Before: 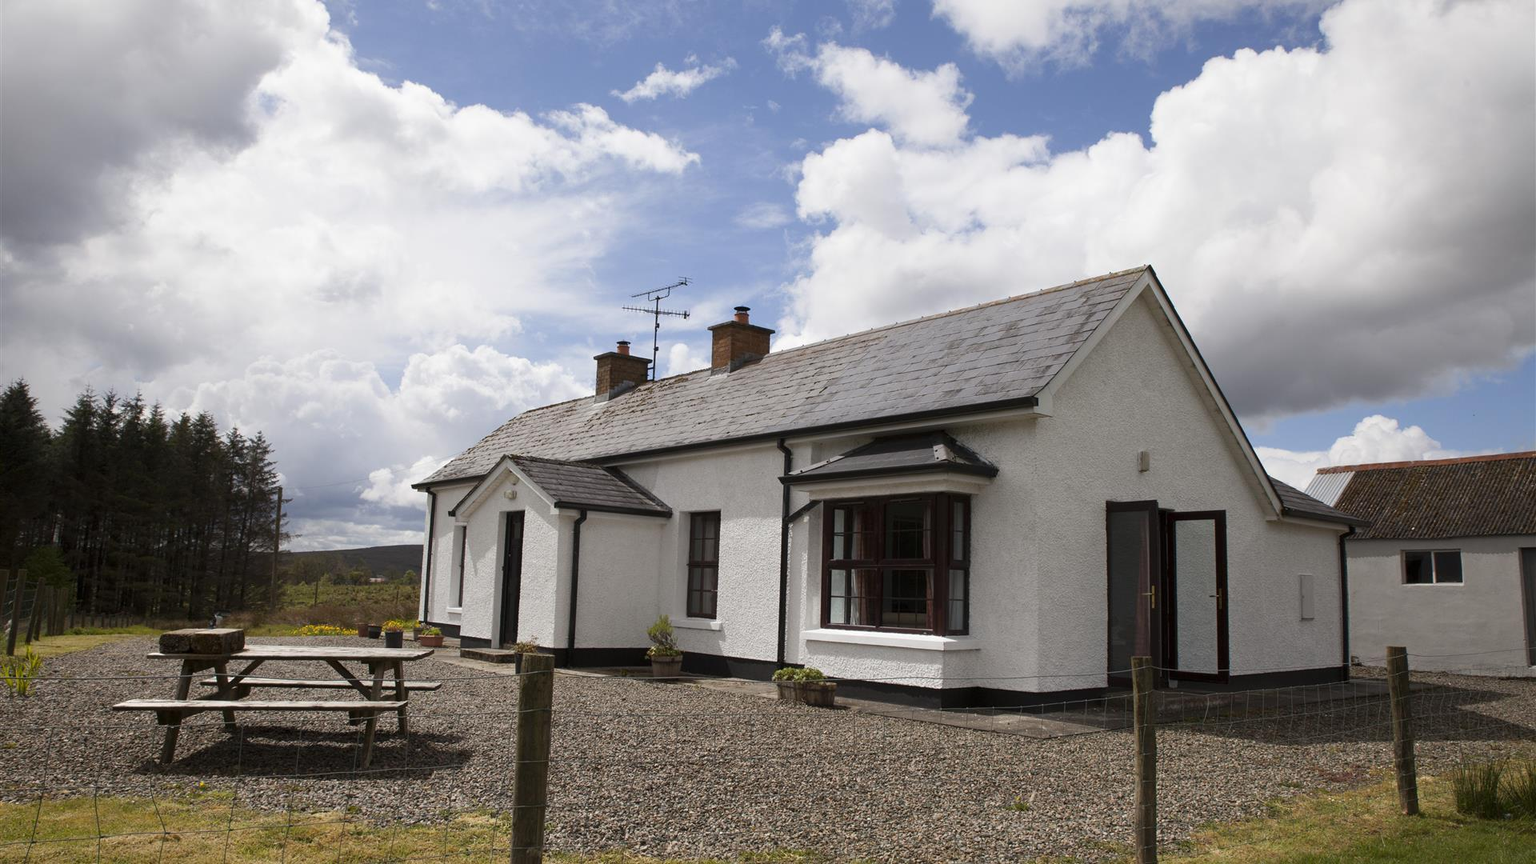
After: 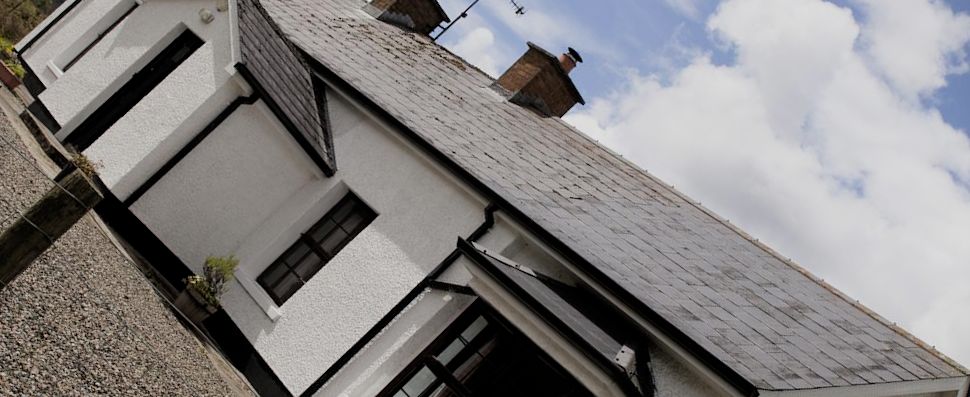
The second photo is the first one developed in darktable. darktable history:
crop and rotate: angle -44.75°, top 16.167%, right 0.792%, bottom 11.715%
vignetting: fall-off start 99.22%, brightness -0.635, saturation -0.012
filmic rgb: black relative exposure -7.75 EV, white relative exposure 4.35 EV, target black luminance 0%, hardness 3.75, latitude 50.55%, contrast 1.074, highlights saturation mix 8.56%, shadows ↔ highlights balance -0.271%
